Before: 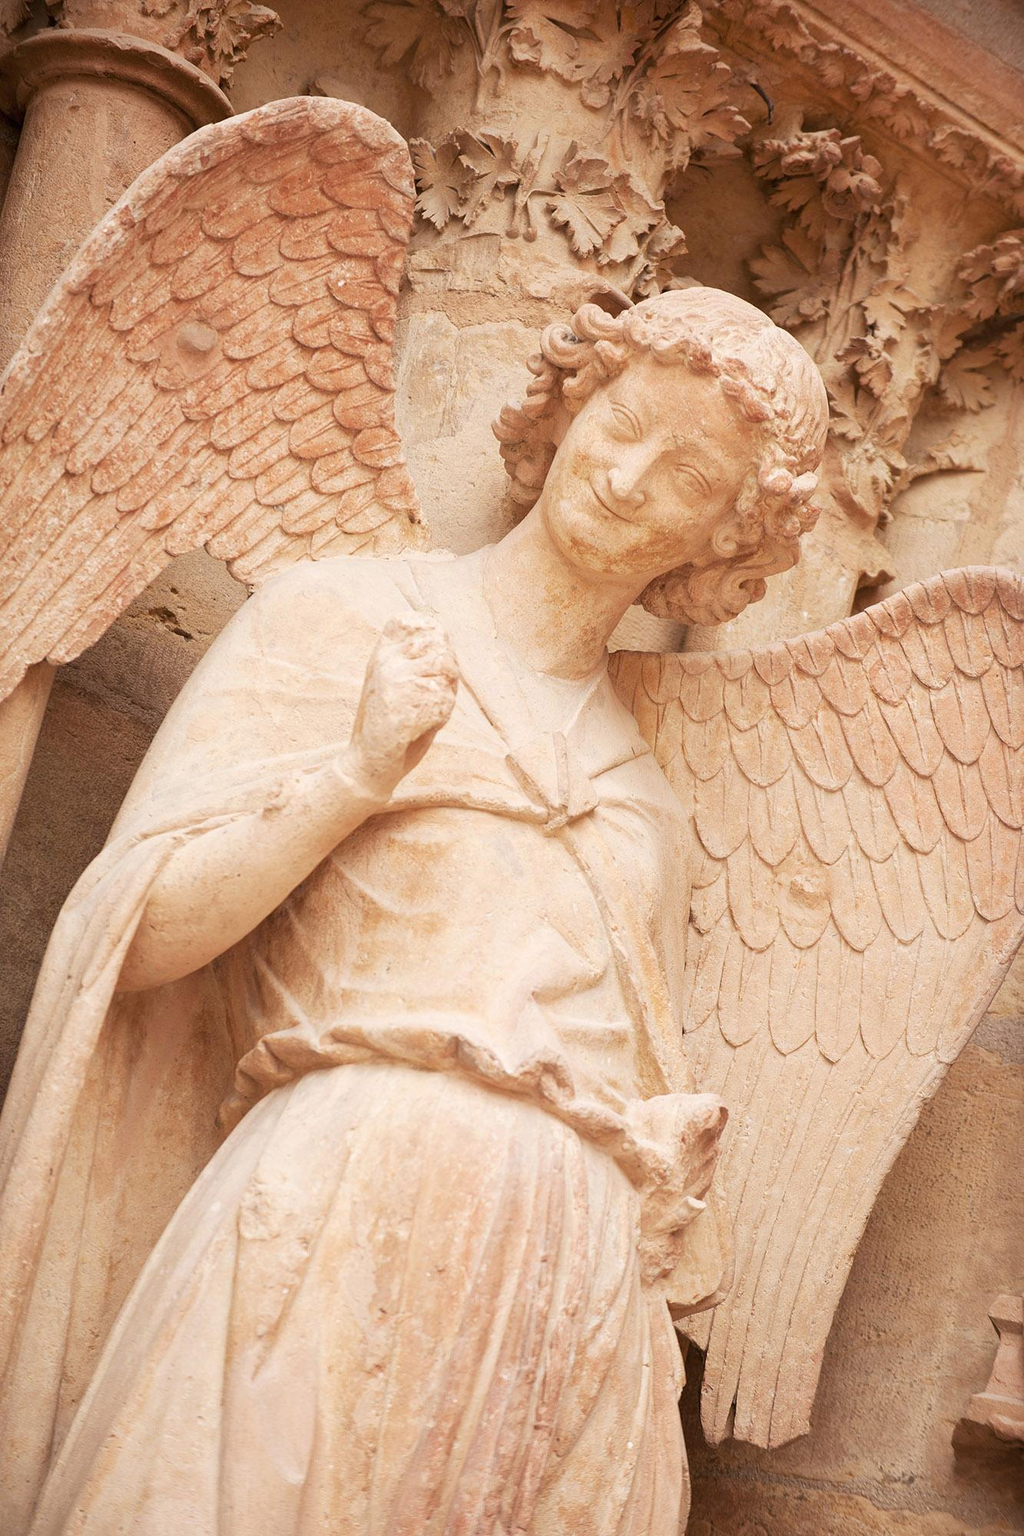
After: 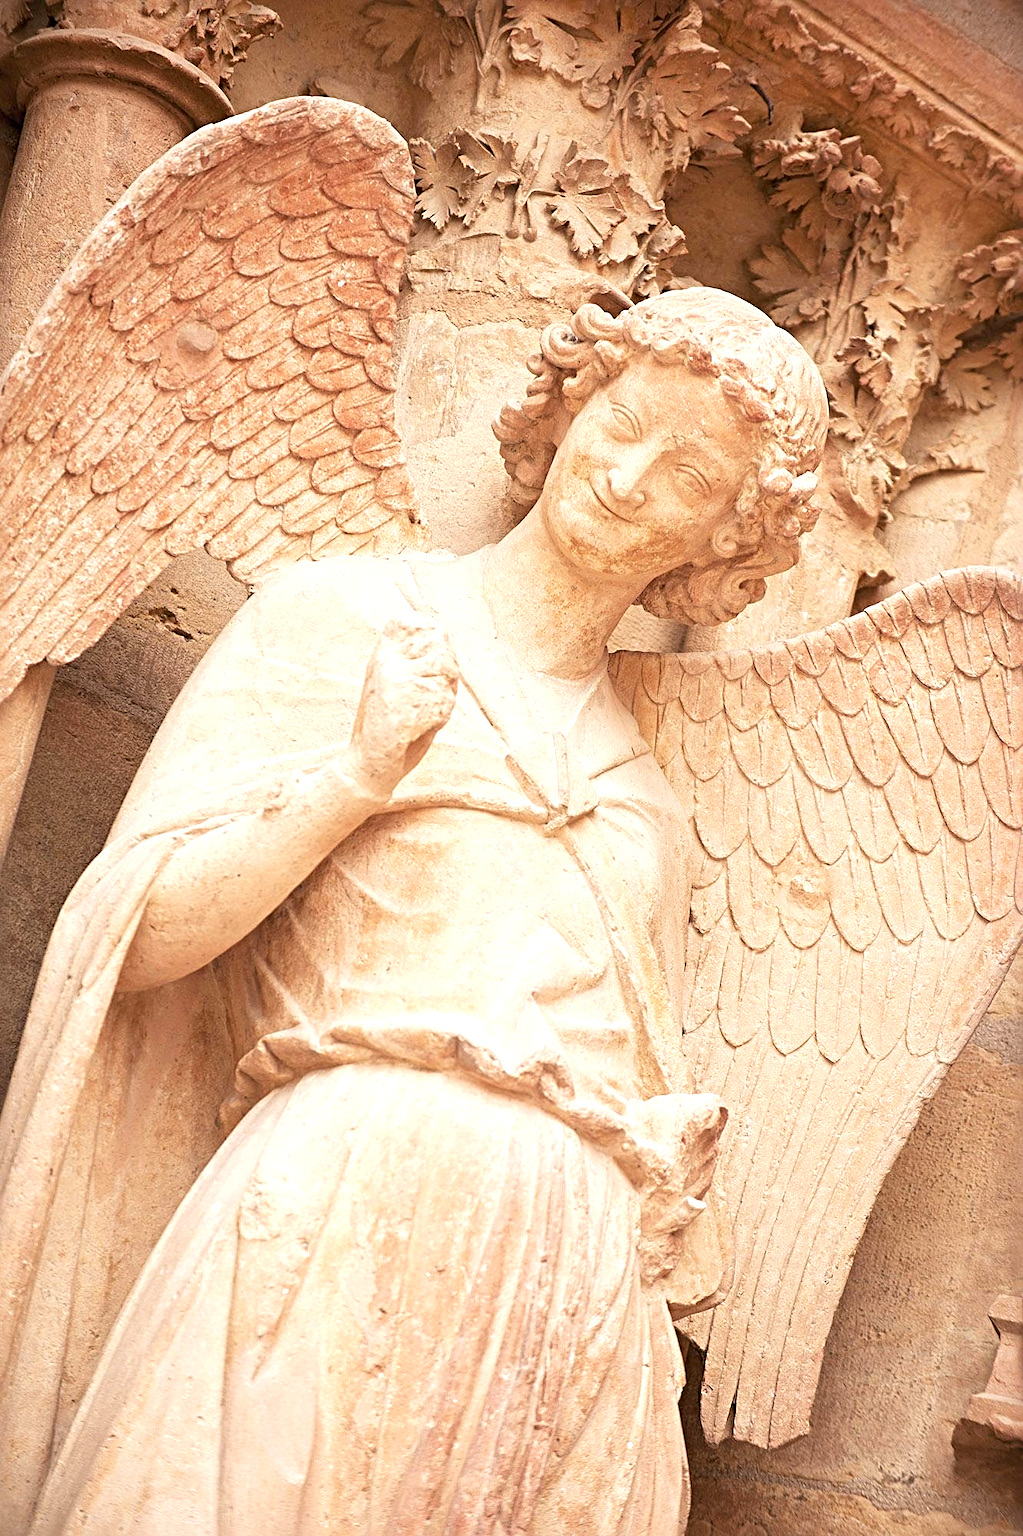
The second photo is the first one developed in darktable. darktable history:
exposure: exposure 0.495 EV, compensate exposure bias true, compensate highlight preservation false
sharpen: radius 4.872
